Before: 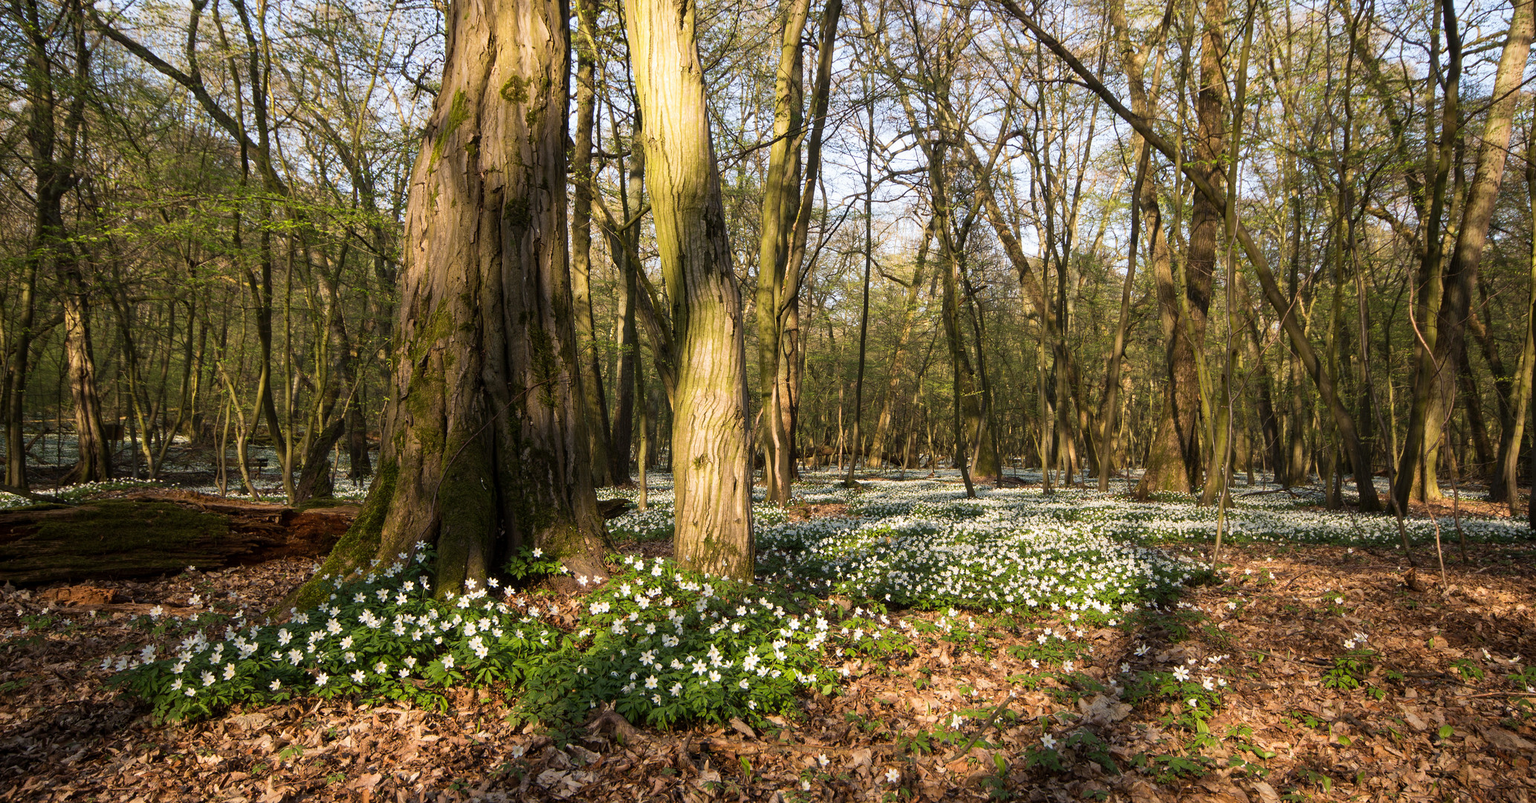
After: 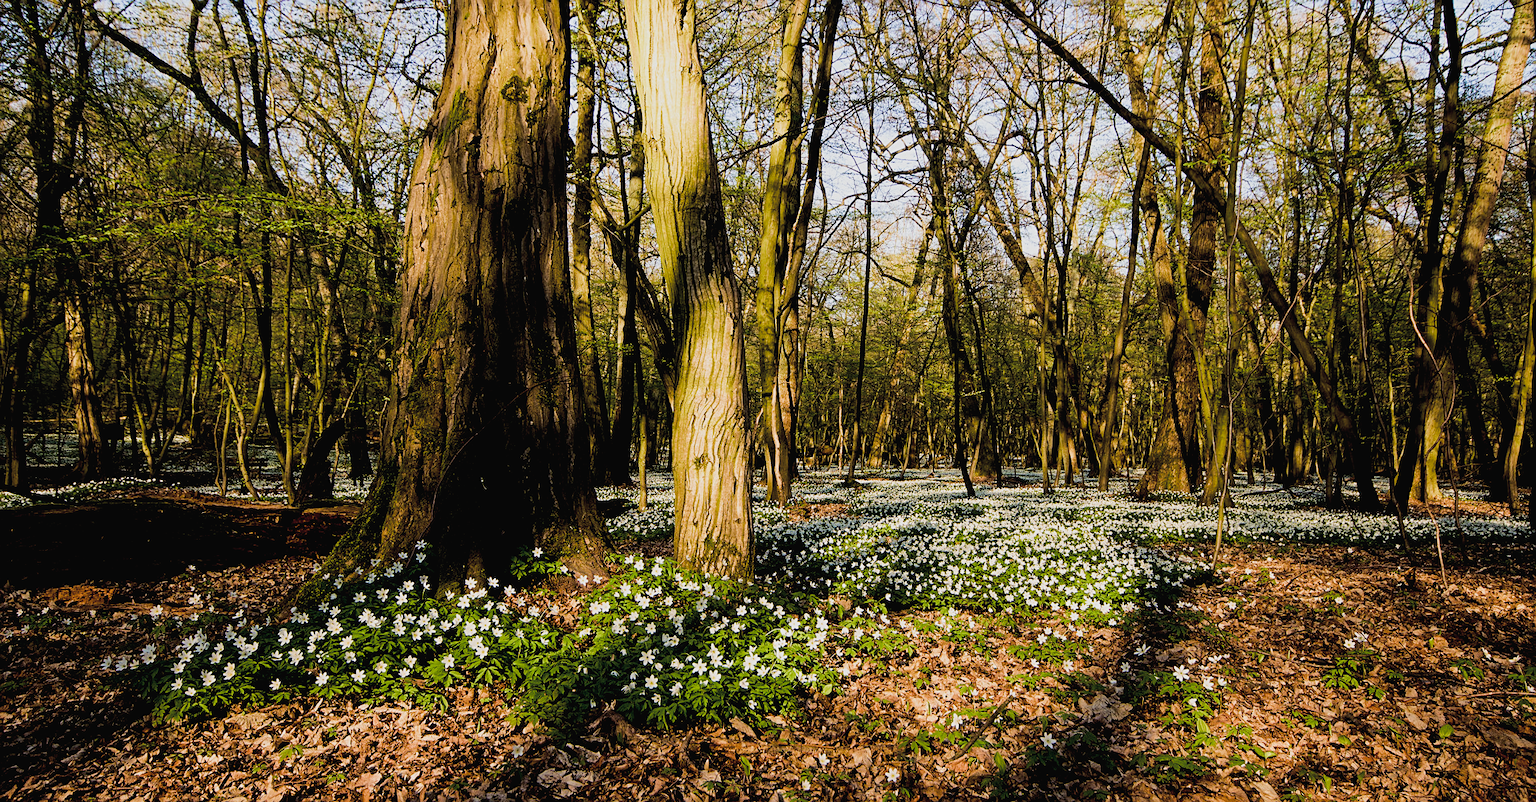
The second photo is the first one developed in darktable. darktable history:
color balance rgb: global offset › luminance 0.71%, perceptual saturation grading › global saturation -11.5%, perceptual brilliance grading › highlights 17.77%, perceptual brilliance grading › mid-tones 31.71%, perceptual brilliance grading › shadows -31.01%, global vibrance 50%
filmic rgb: black relative exposure -13 EV, threshold 3 EV, target white luminance 85%, hardness 6.3, latitude 42.11%, contrast 0.858, shadows ↔ highlights balance 8.63%, color science v4 (2020), enable highlight reconstruction true
exposure: black level correction 0.029, exposure -0.073 EV, compensate highlight preservation false
sharpen: on, module defaults
tone equalizer: on, module defaults
